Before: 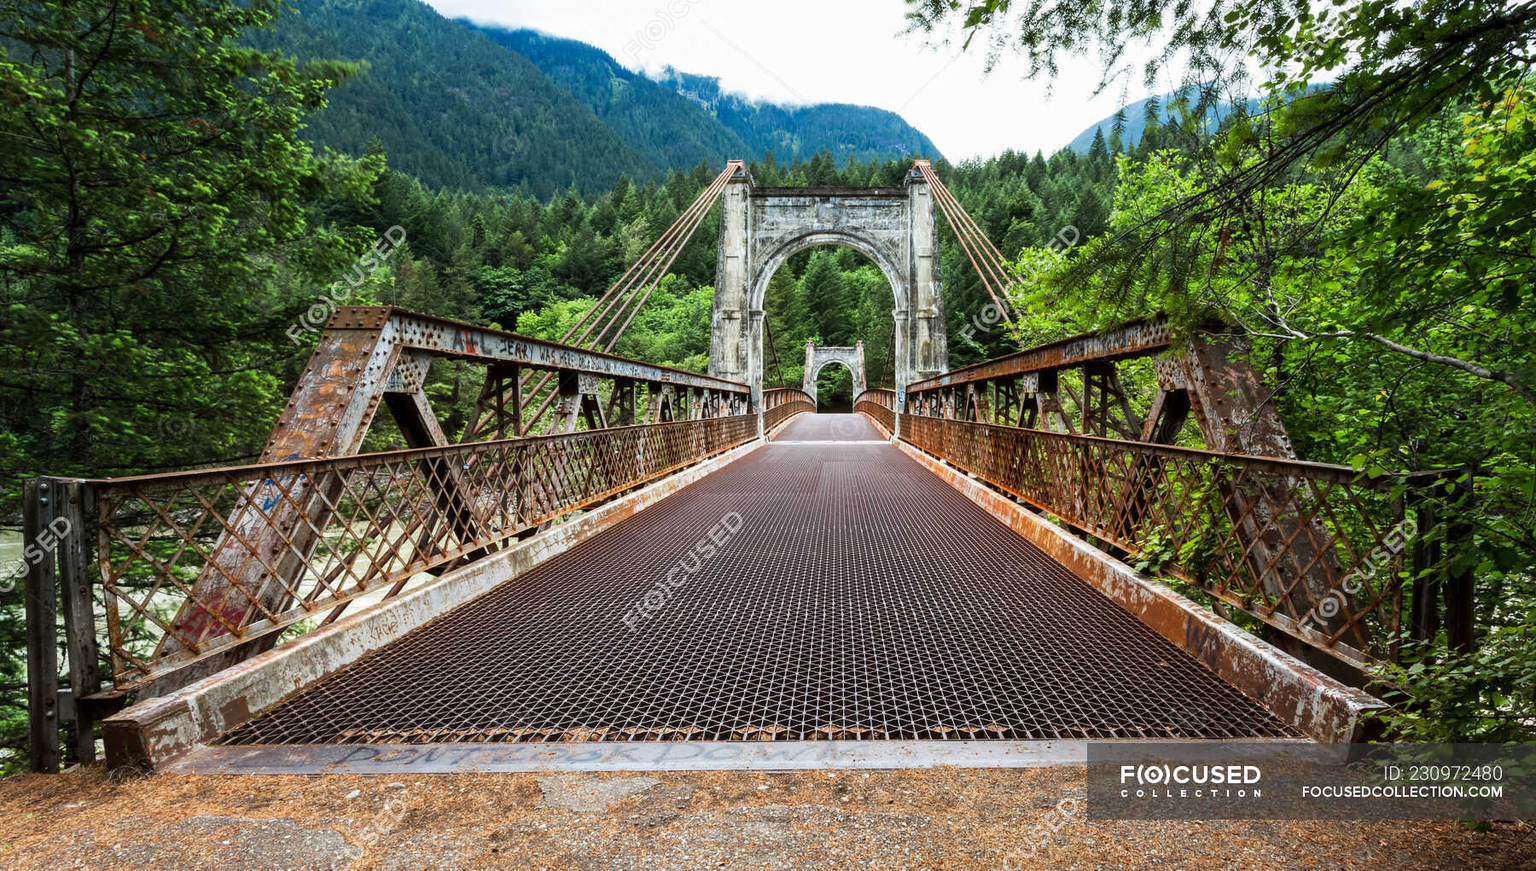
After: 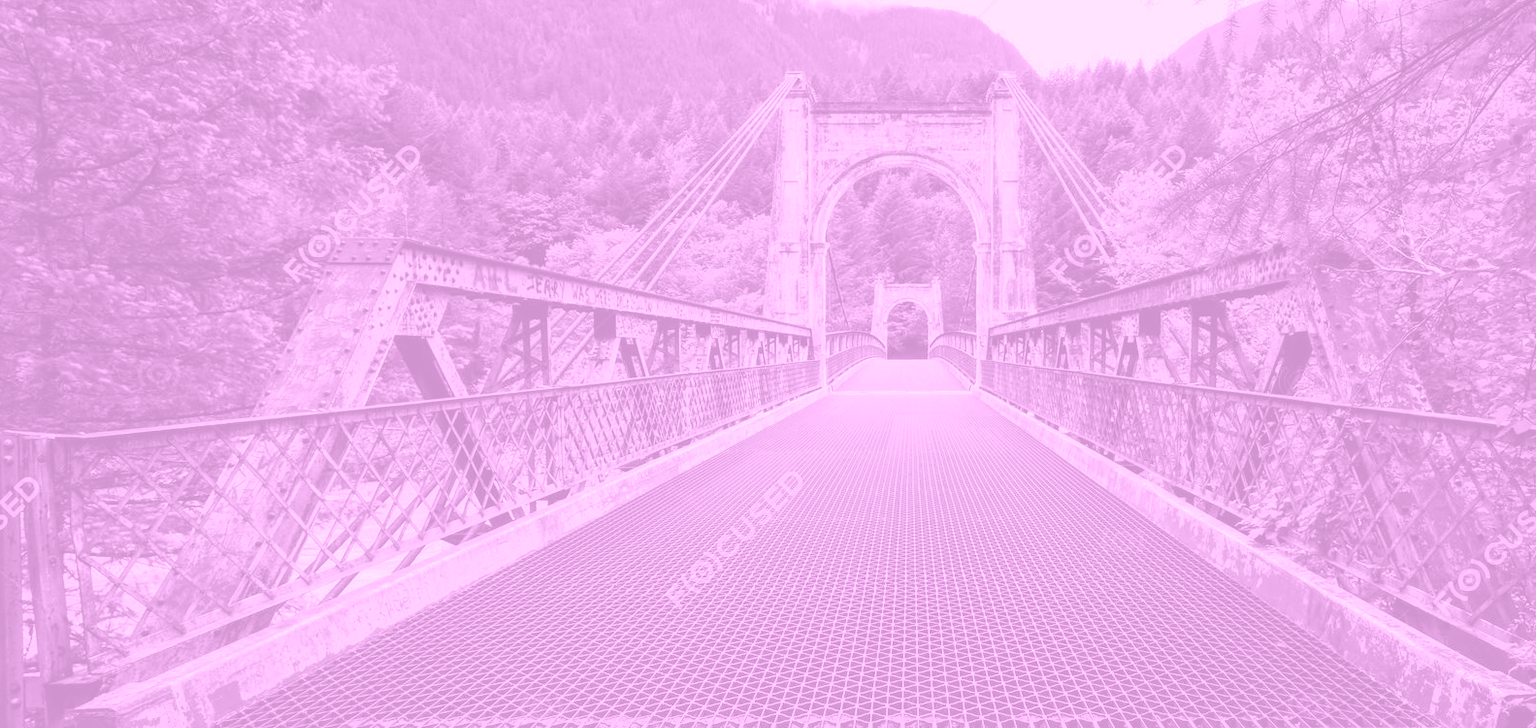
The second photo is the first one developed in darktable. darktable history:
shadows and highlights: shadows 25, highlights -70
crop and rotate: left 2.425%, top 11.305%, right 9.6%, bottom 15.08%
color zones: curves: ch0 [(0, 0.5) (0.125, 0.4) (0.25, 0.5) (0.375, 0.4) (0.5, 0.4) (0.625, 0.35) (0.75, 0.35) (0.875, 0.5)]; ch1 [(0, 0.35) (0.125, 0.45) (0.25, 0.35) (0.375, 0.35) (0.5, 0.35) (0.625, 0.35) (0.75, 0.45) (0.875, 0.35)]; ch2 [(0, 0.6) (0.125, 0.5) (0.25, 0.5) (0.375, 0.6) (0.5, 0.6) (0.625, 0.5) (0.75, 0.5) (0.875, 0.5)]
colorize: hue 331.2°, saturation 75%, source mix 30.28%, lightness 70.52%, version 1
